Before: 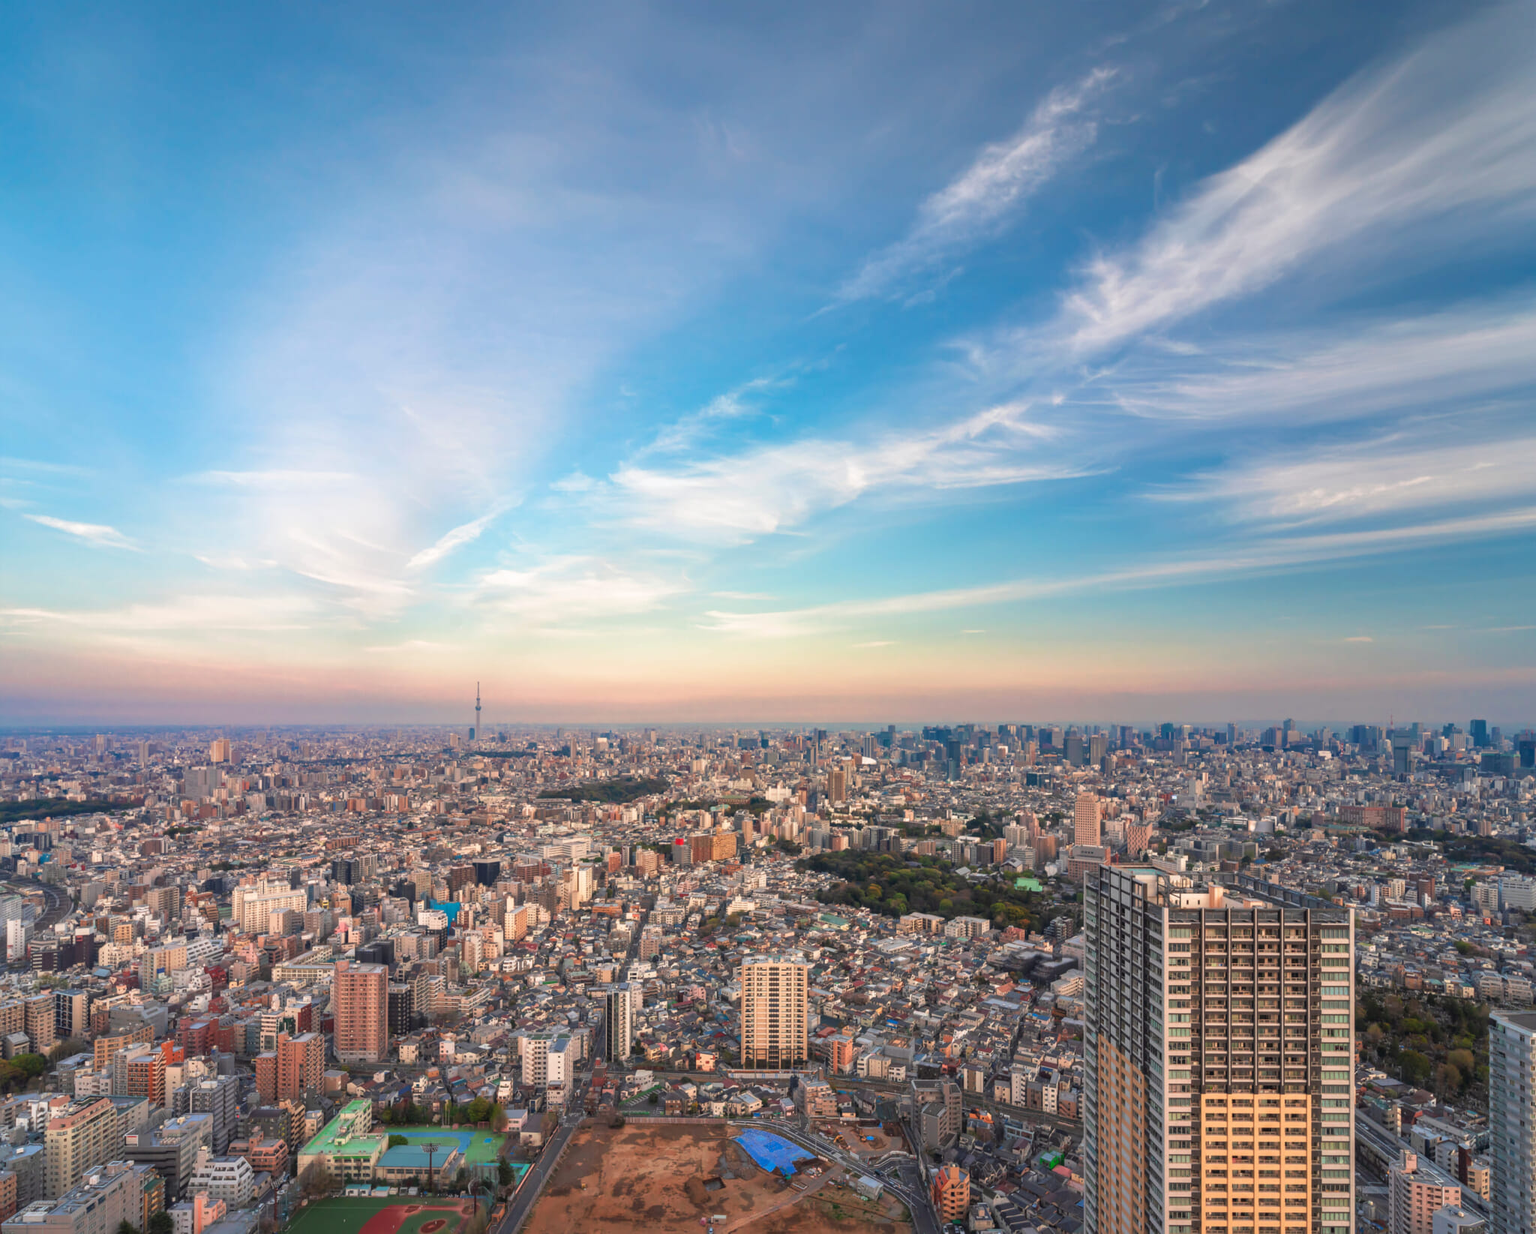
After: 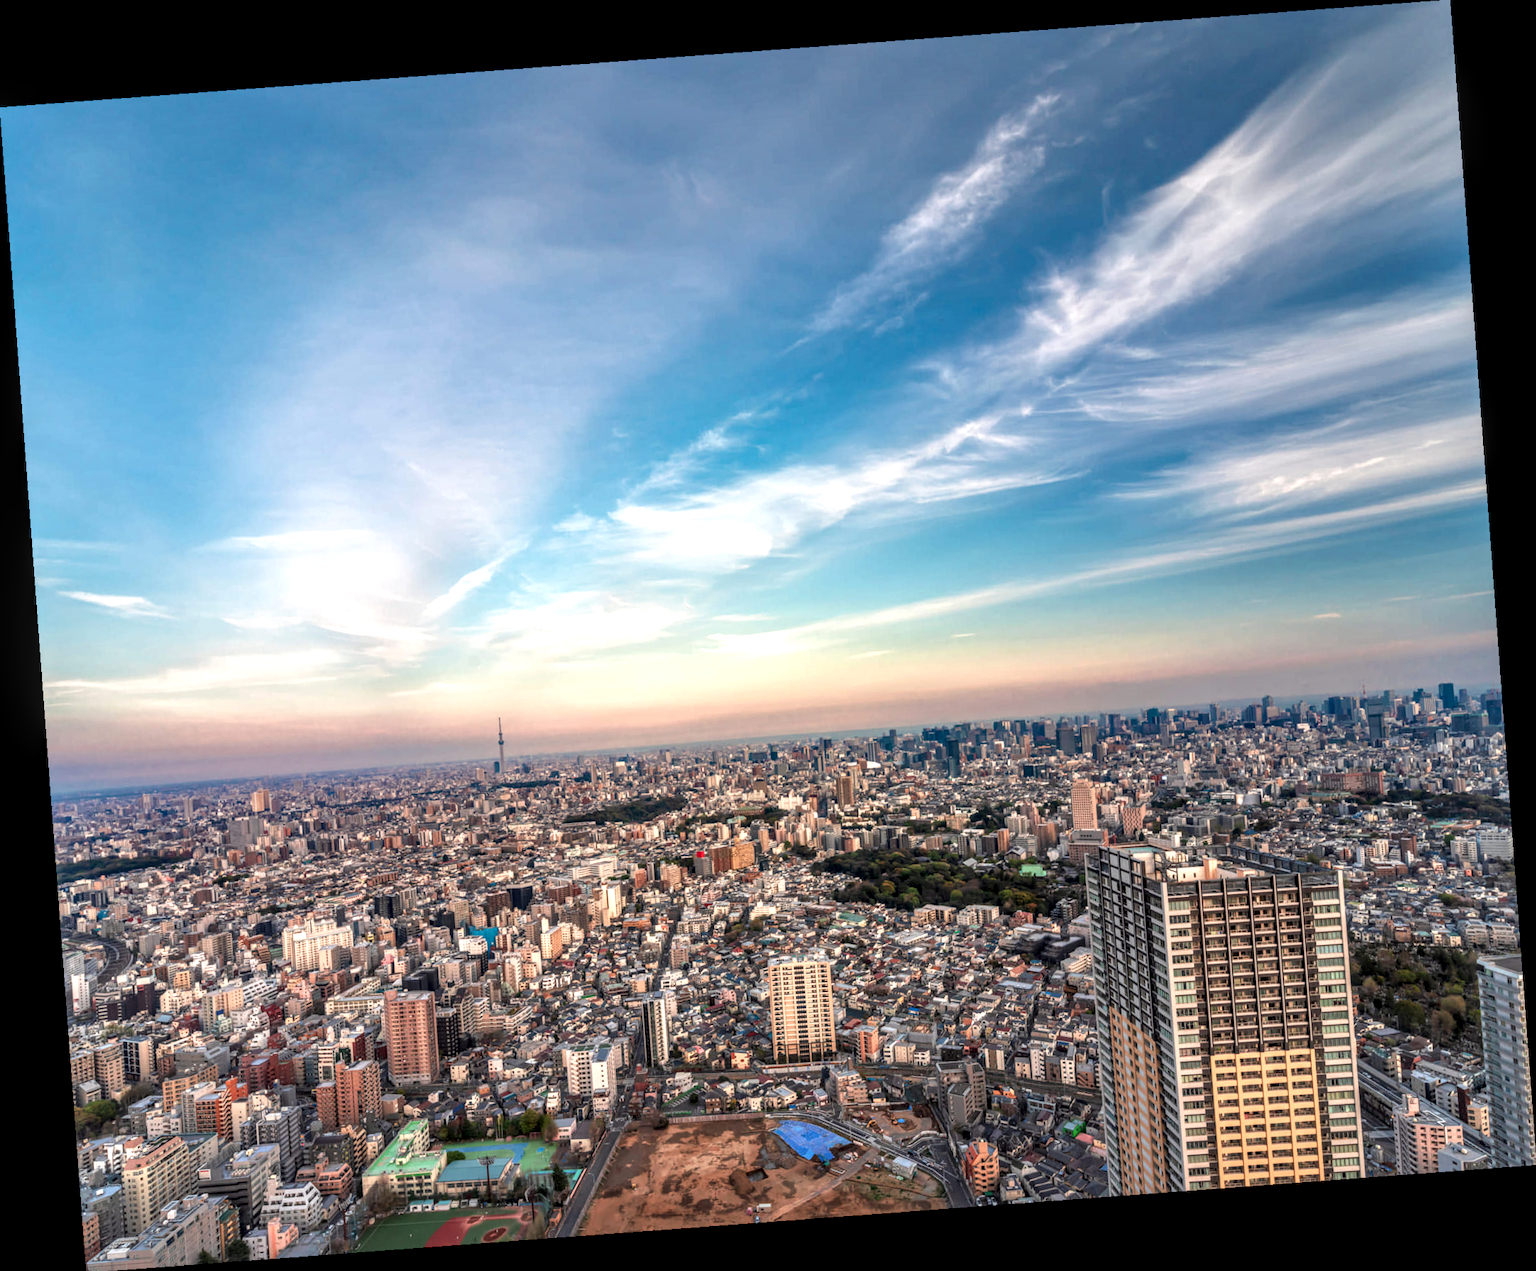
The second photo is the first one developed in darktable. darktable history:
local contrast: highlights 79%, shadows 56%, detail 175%, midtone range 0.428
rotate and perspective: rotation -4.25°, automatic cropping off
